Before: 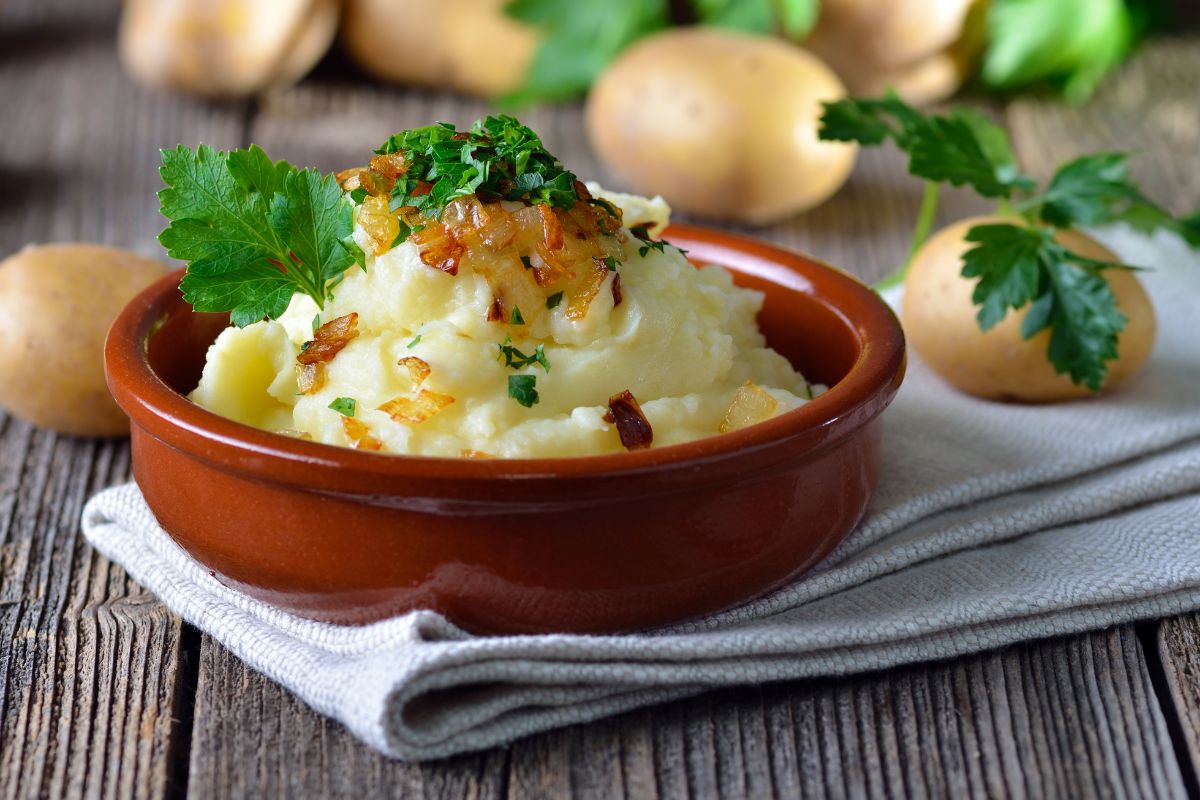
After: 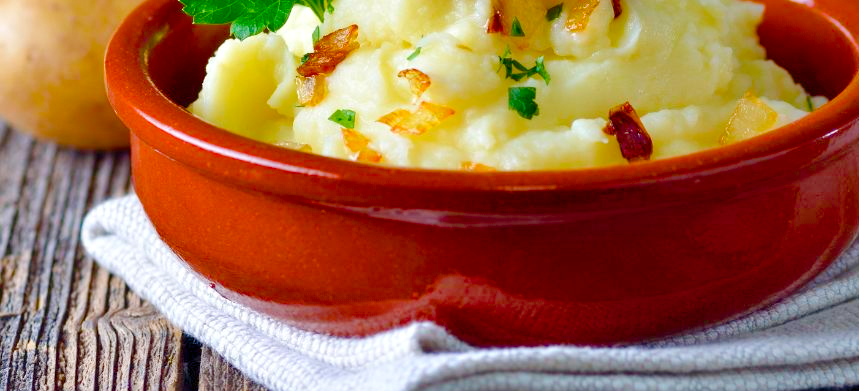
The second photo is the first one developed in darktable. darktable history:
color balance rgb: perceptual saturation grading › global saturation 20%, perceptual saturation grading › highlights -25.04%, perceptual saturation grading › shadows 49.319%, perceptual brilliance grading › global brilliance 2.852%, perceptual brilliance grading › highlights -2.824%, perceptual brilliance grading › shadows 2.642%, global vibrance 20%
levels: levels [0, 0.43, 0.984]
shadows and highlights: radius 118.43, shadows 42.3, highlights -62.15, soften with gaussian
crop: top 36%, right 28.414%, bottom 15.11%
